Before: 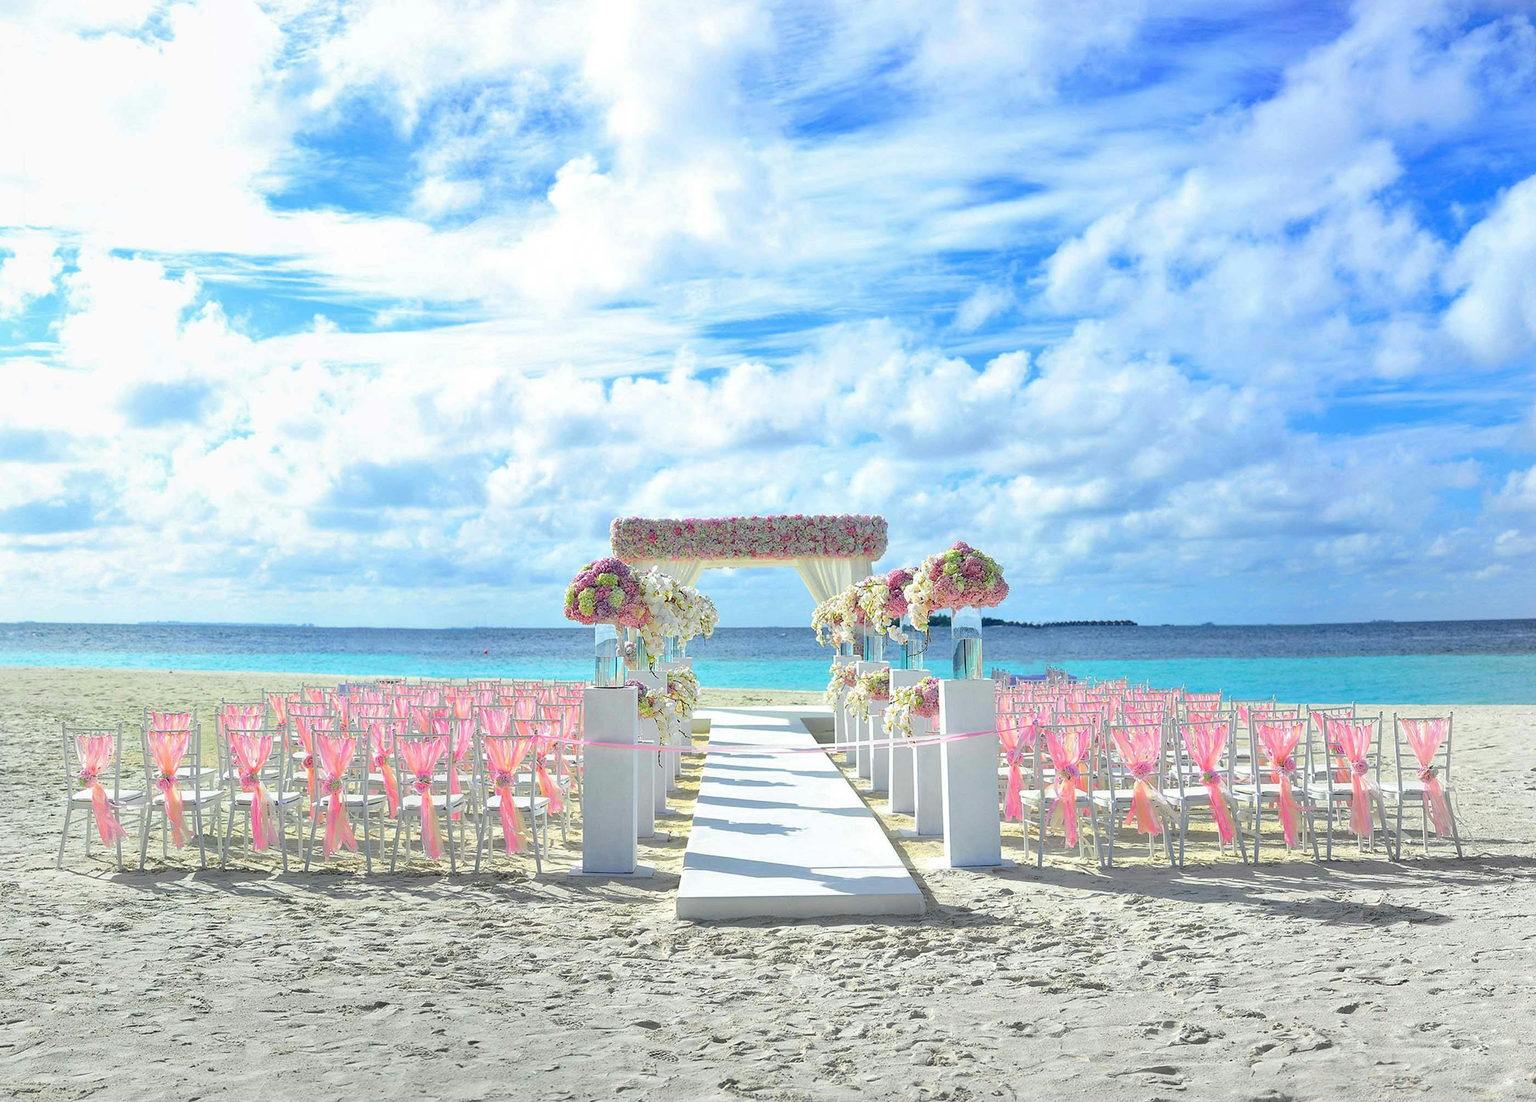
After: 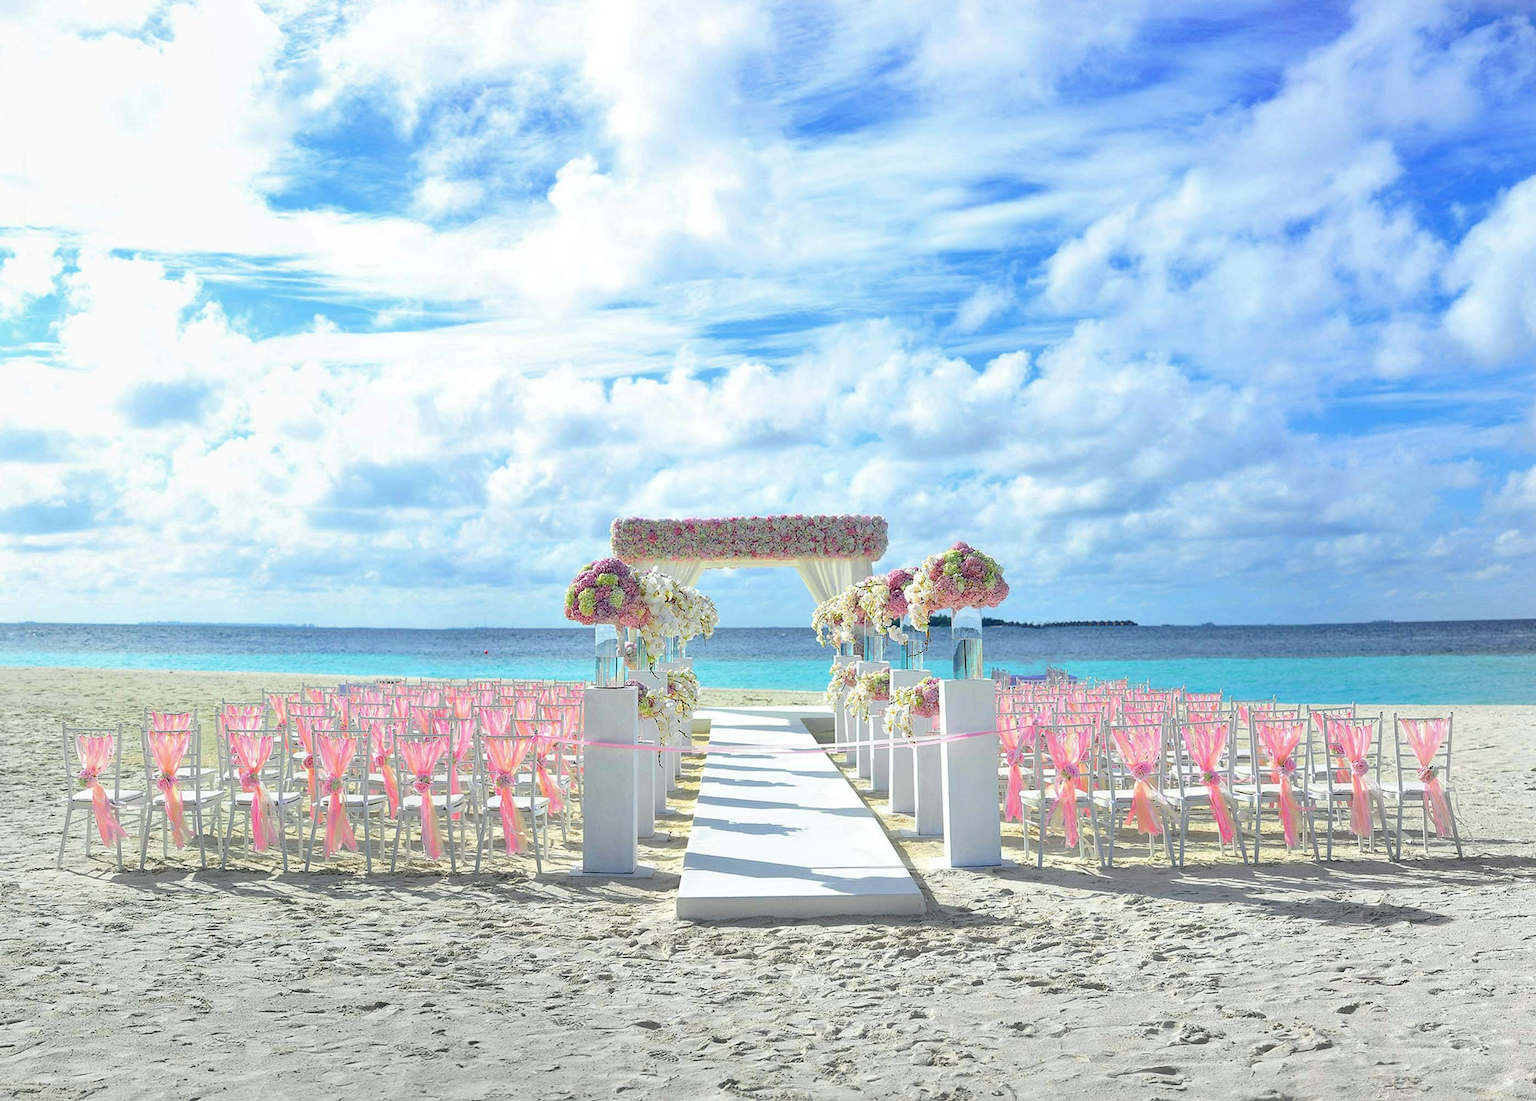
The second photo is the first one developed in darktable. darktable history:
contrast brightness saturation: saturation -0.06
